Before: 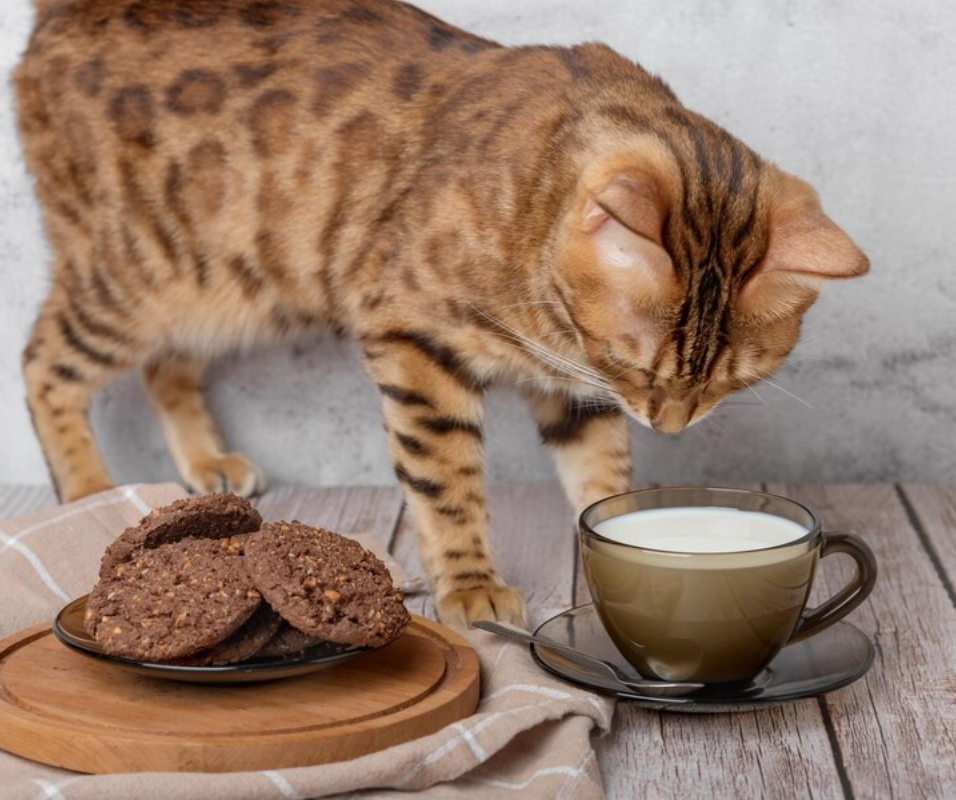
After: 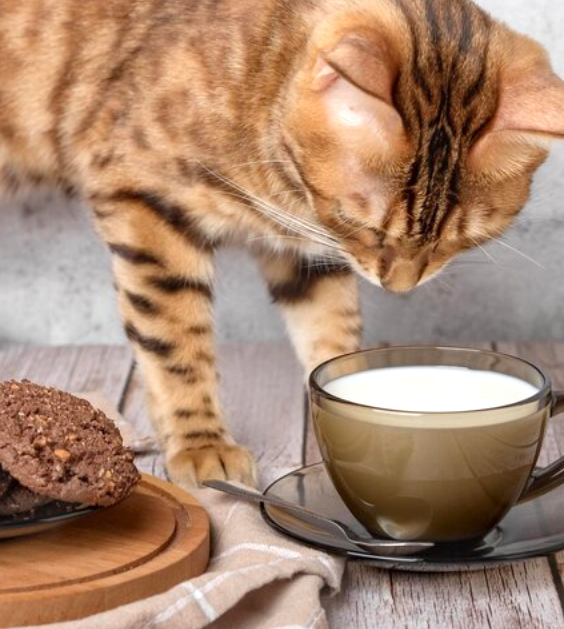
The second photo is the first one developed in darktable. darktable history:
crop and rotate: left 28.256%, top 17.734%, right 12.656%, bottom 3.573%
exposure: exposure 0.574 EV, compensate highlight preservation false
